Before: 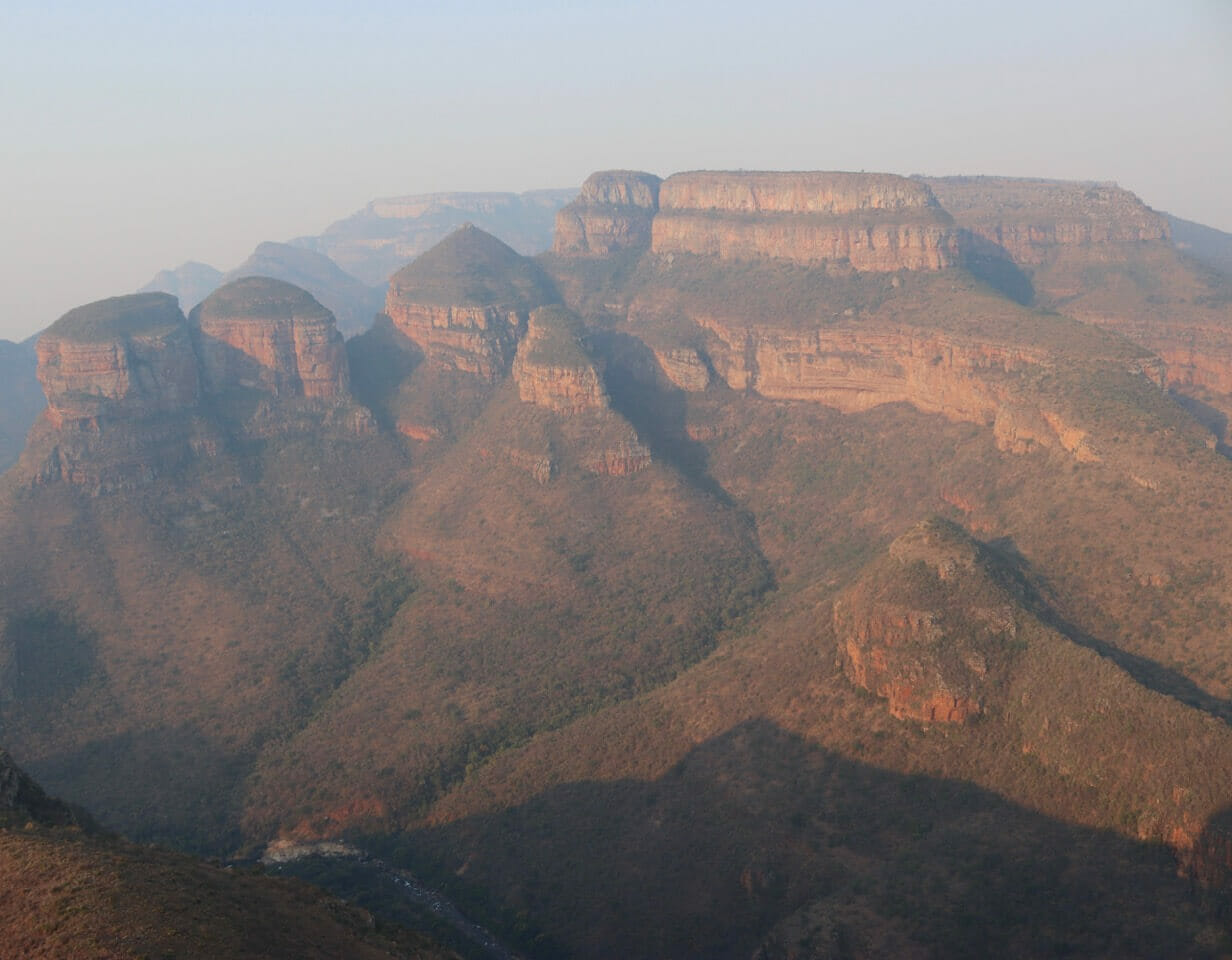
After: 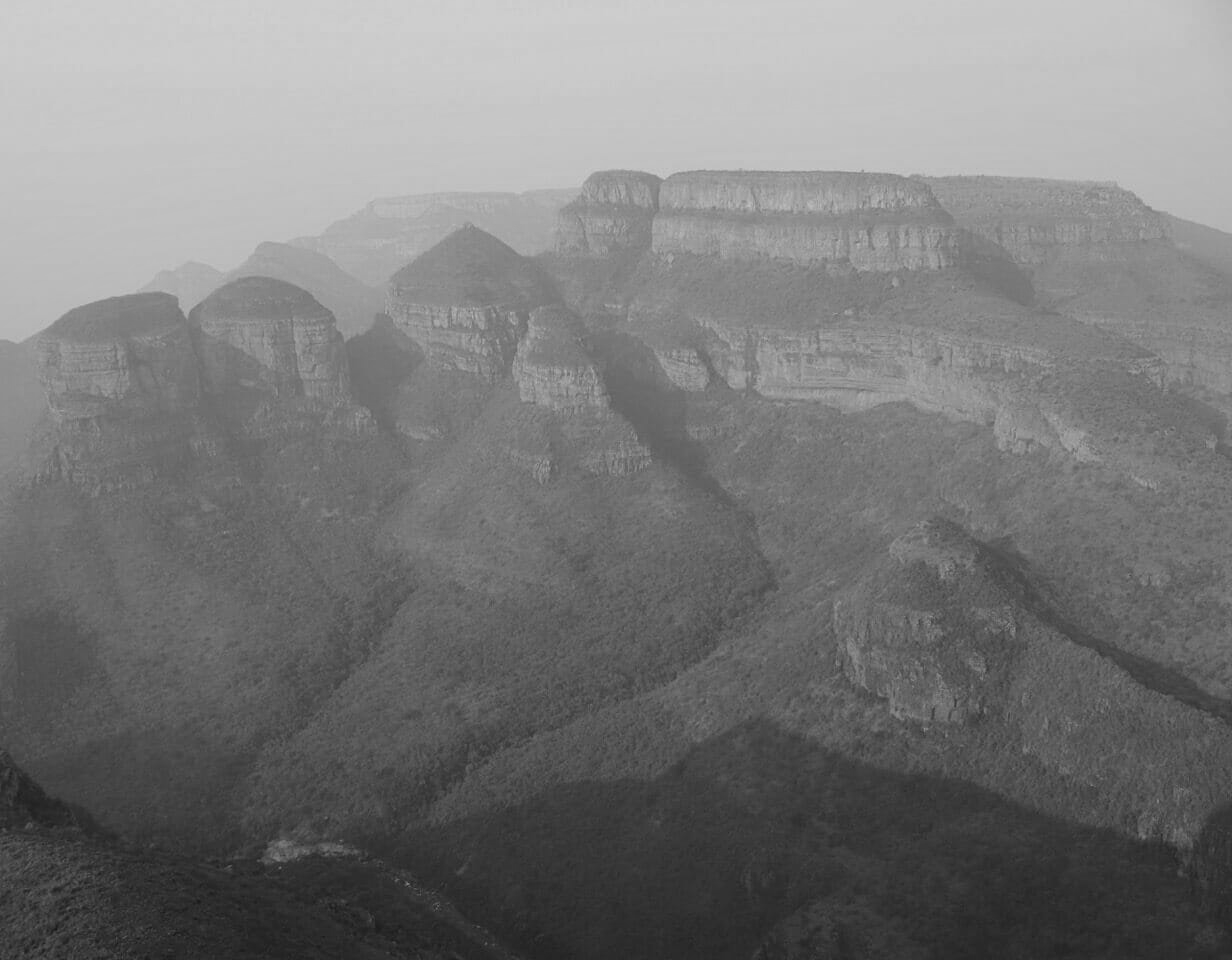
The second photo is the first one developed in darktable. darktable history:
color calibration: output gray [0.21, 0.42, 0.37, 0], illuminant as shot in camera, x 0.358, y 0.373, temperature 4628.91 K
shadows and highlights: shadows 10.89, white point adjustment 1.01, highlights -40.2, highlights color adjustment 0.188%
